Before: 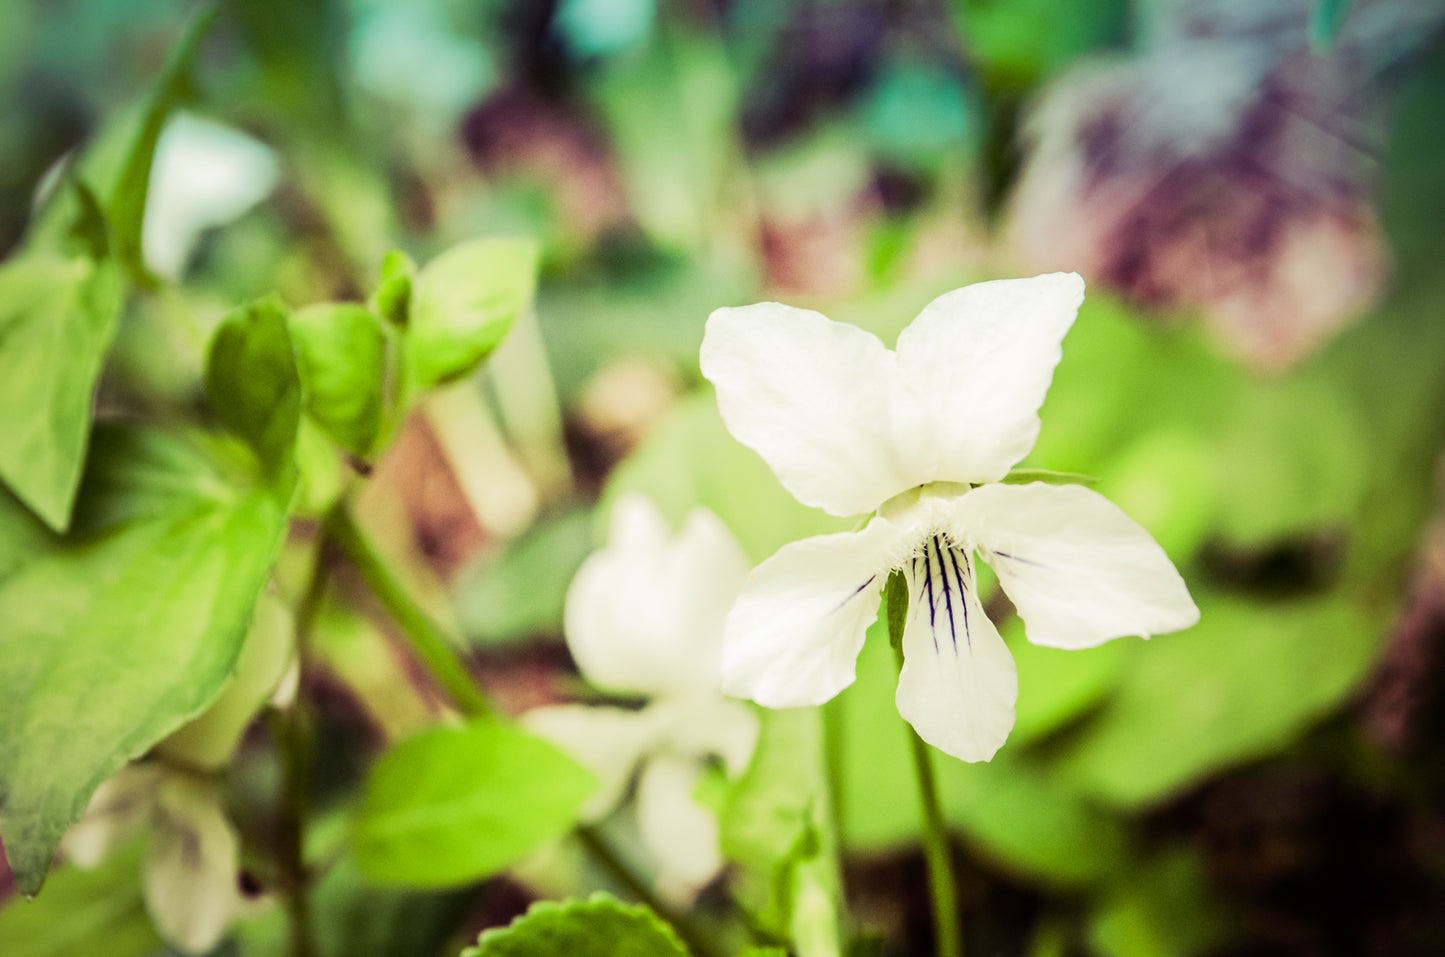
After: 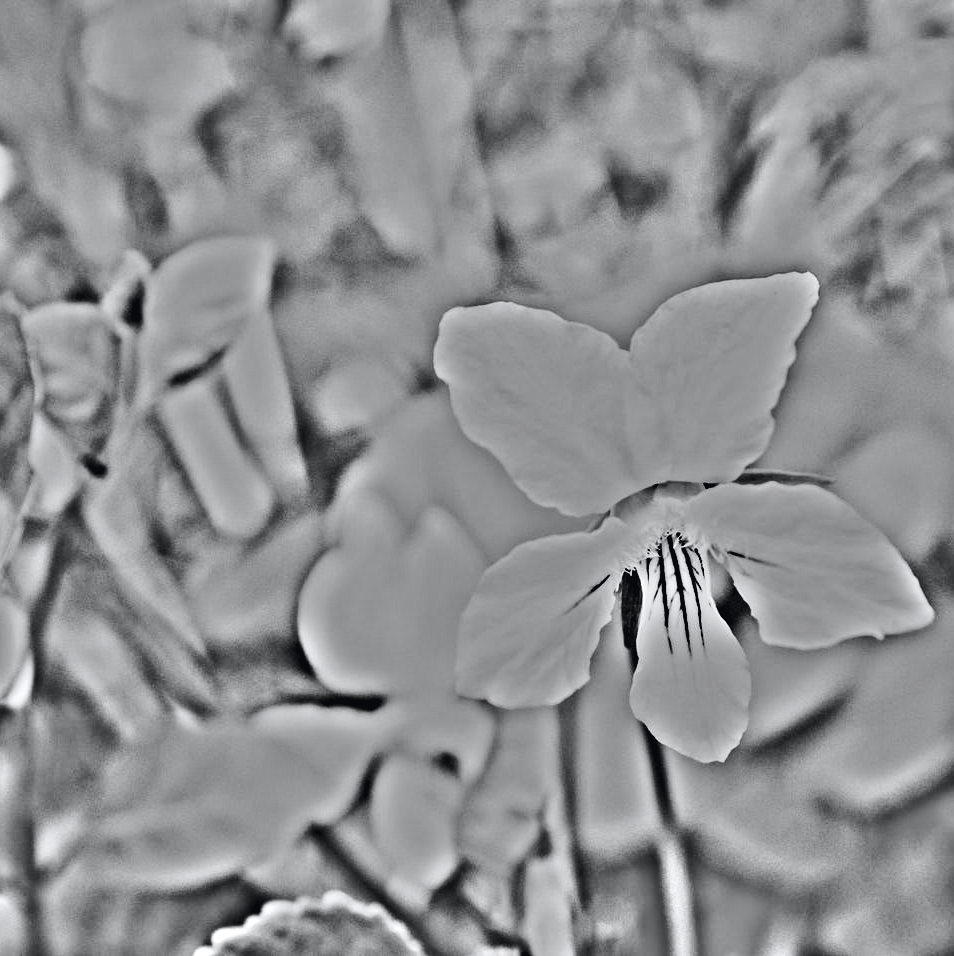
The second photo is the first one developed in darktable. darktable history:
highpass: on, module defaults
crop and rotate: left 18.442%, right 15.508%
tone curve: curves: ch0 [(0, 0.023) (0.103, 0.087) (0.295, 0.297) (0.445, 0.531) (0.553, 0.665) (0.735, 0.843) (0.994, 1)]; ch1 [(0, 0) (0.427, 0.346) (0.456, 0.426) (0.484, 0.494) (0.509, 0.505) (0.535, 0.56) (0.581, 0.632) (0.646, 0.715) (1, 1)]; ch2 [(0, 0) (0.369, 0.388) (0.449, 0.431) (0.501, 0.495) (0.533, 0.518) (0.572, 0.612) (0.677, 0.752) (1, 1)], color space Lab, independent channels, preserve colors none
